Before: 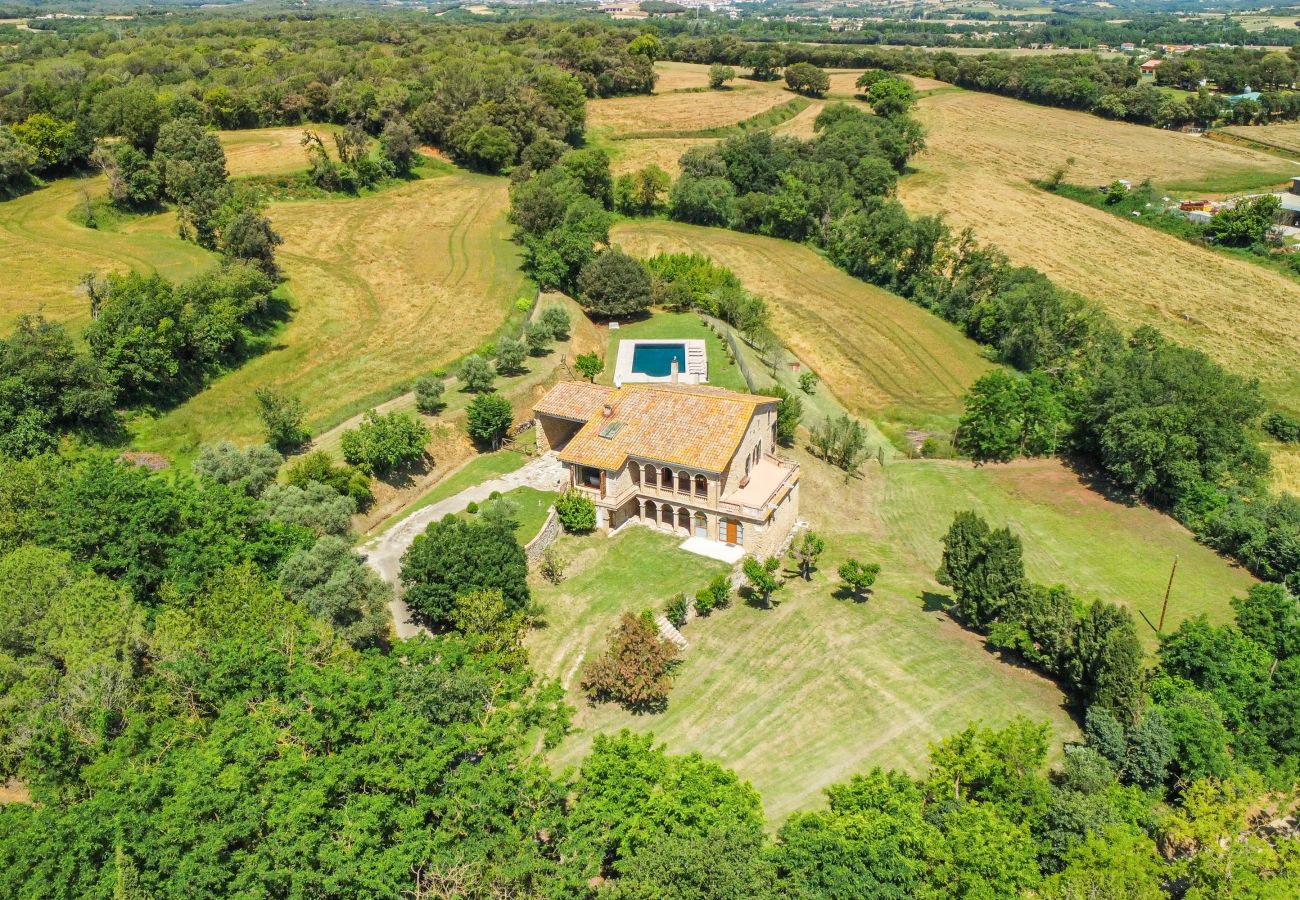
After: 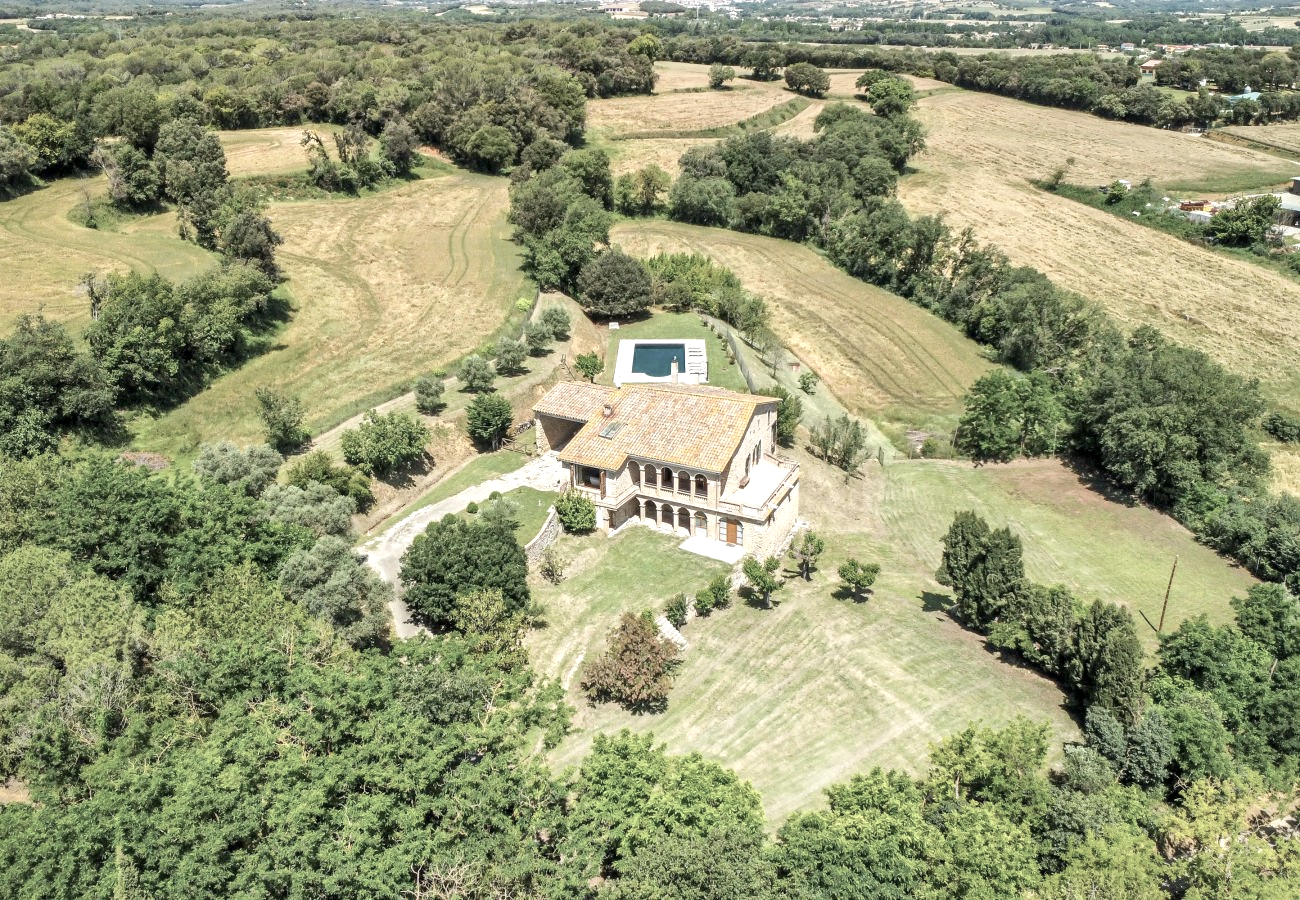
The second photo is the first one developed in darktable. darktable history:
color correction: saturation 0.5
local contrast: mode bilateral grid, contrast 20, coarseness 50, detail 120%, midtone range 0.2
exposure: black level correction 0.003, exposure 0.383 EV, compensate highlight preservation false
